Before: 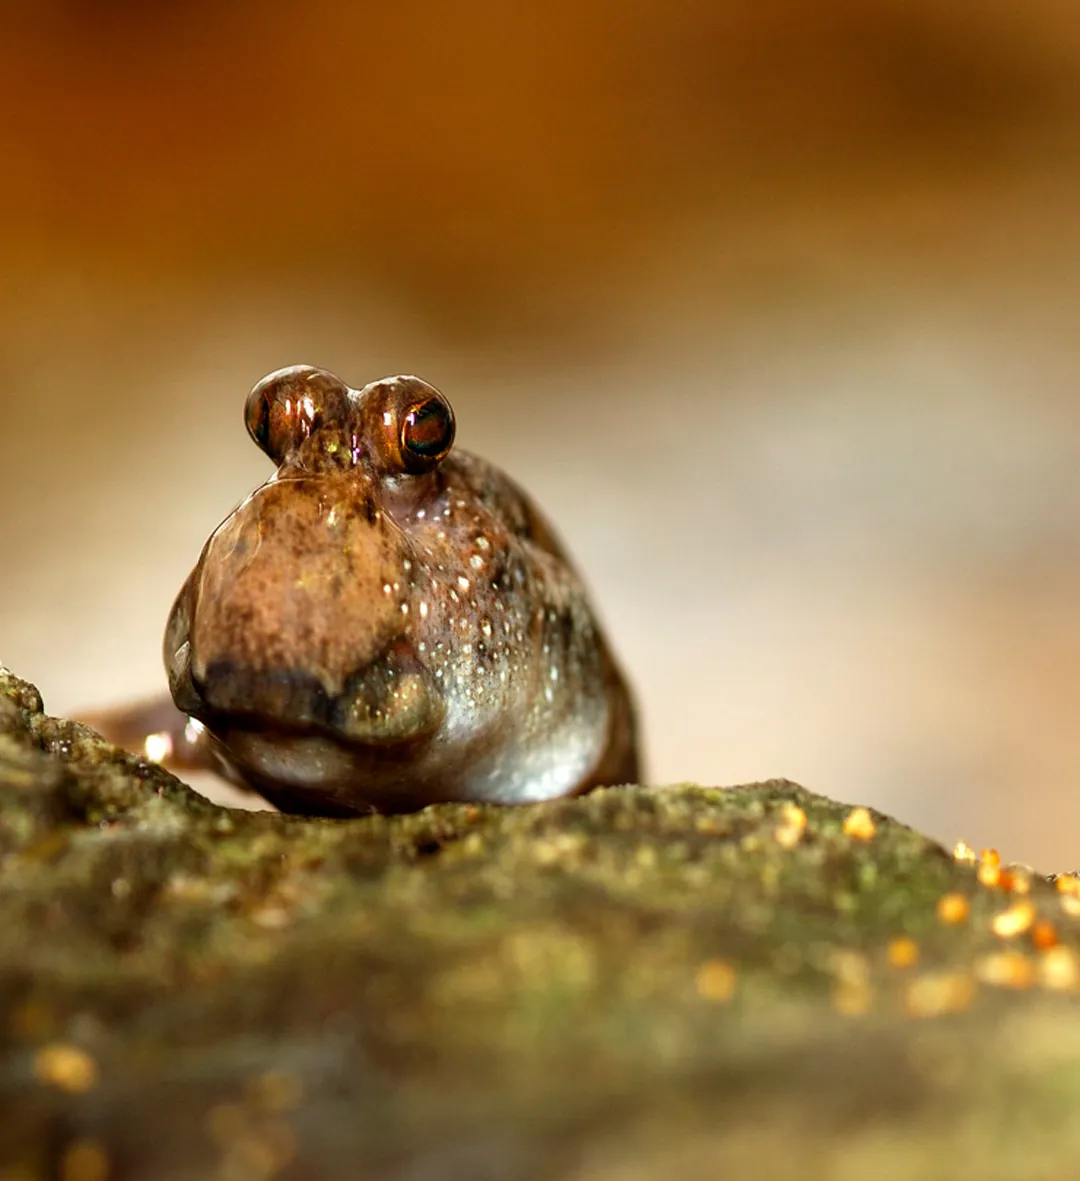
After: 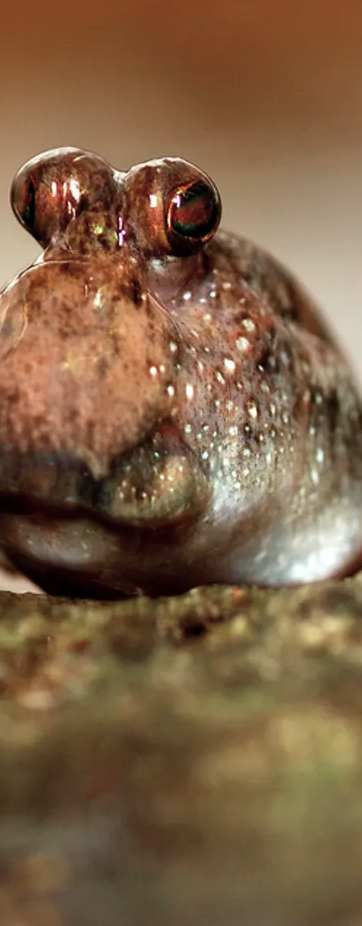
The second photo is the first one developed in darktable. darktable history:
color contrast: blue-yellow contrast 0.7
crop and rotate: left 21.77%, top 18.528%, right 44.676%, bottom 2.997%
